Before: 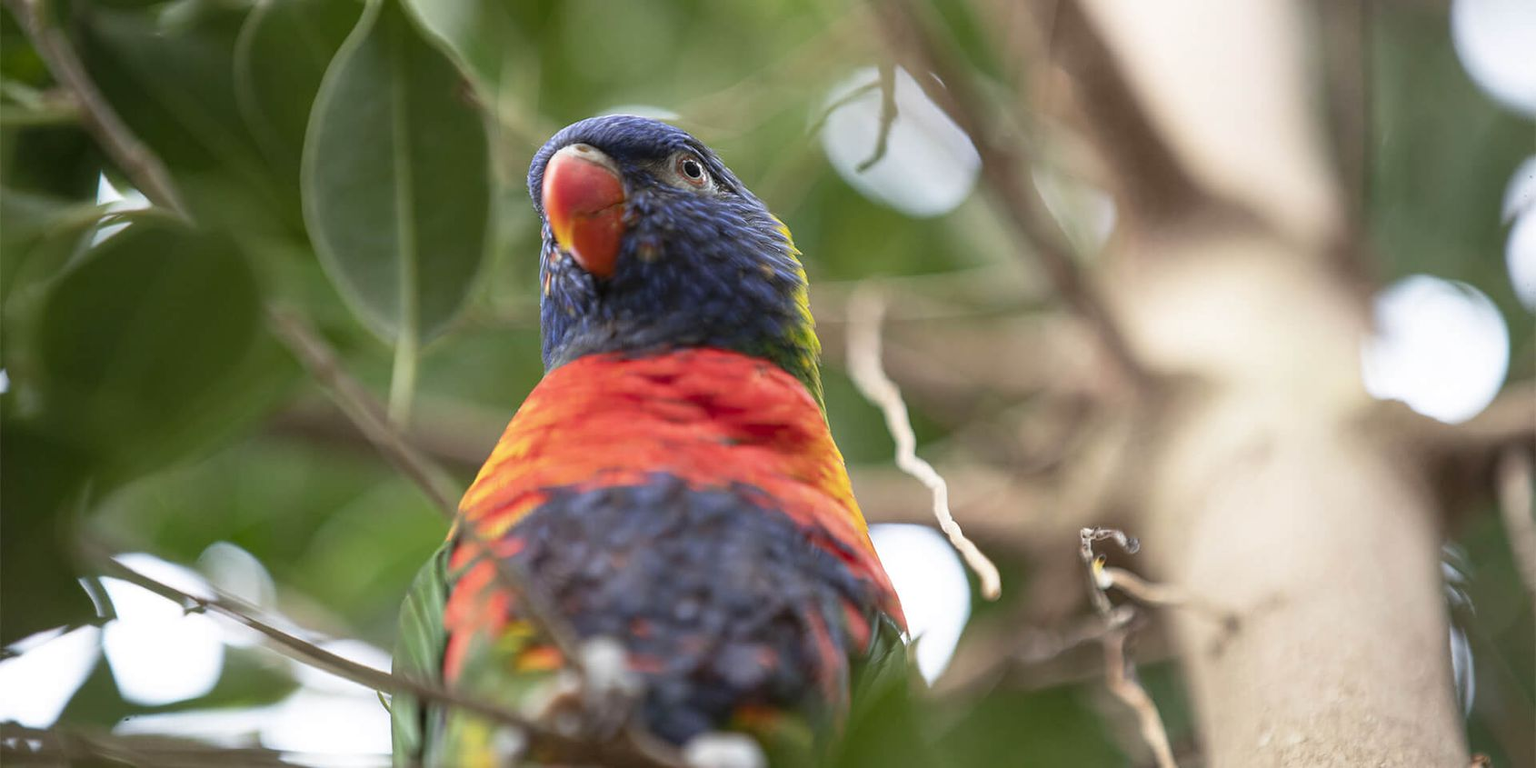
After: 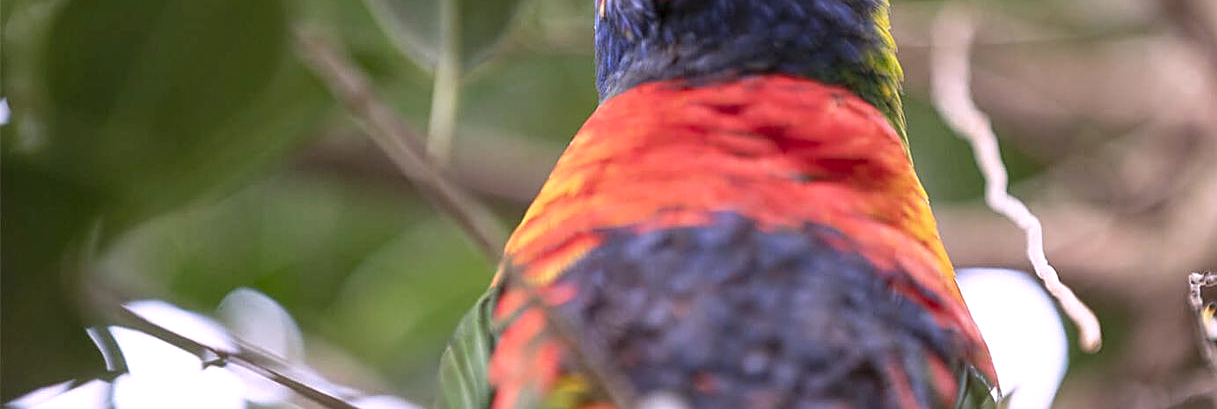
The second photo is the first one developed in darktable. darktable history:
white balance: red 1.066, blue 1.119
shadows and highlights: shadows 35, highlights -35, soften with gaussian
sharpen: on, module defaults
crop: top 36.498%, right 27.964%, bottom 14.995%
local contrast: highlights 100%, shadows 100%, detail 120%, midtone range 0.2
